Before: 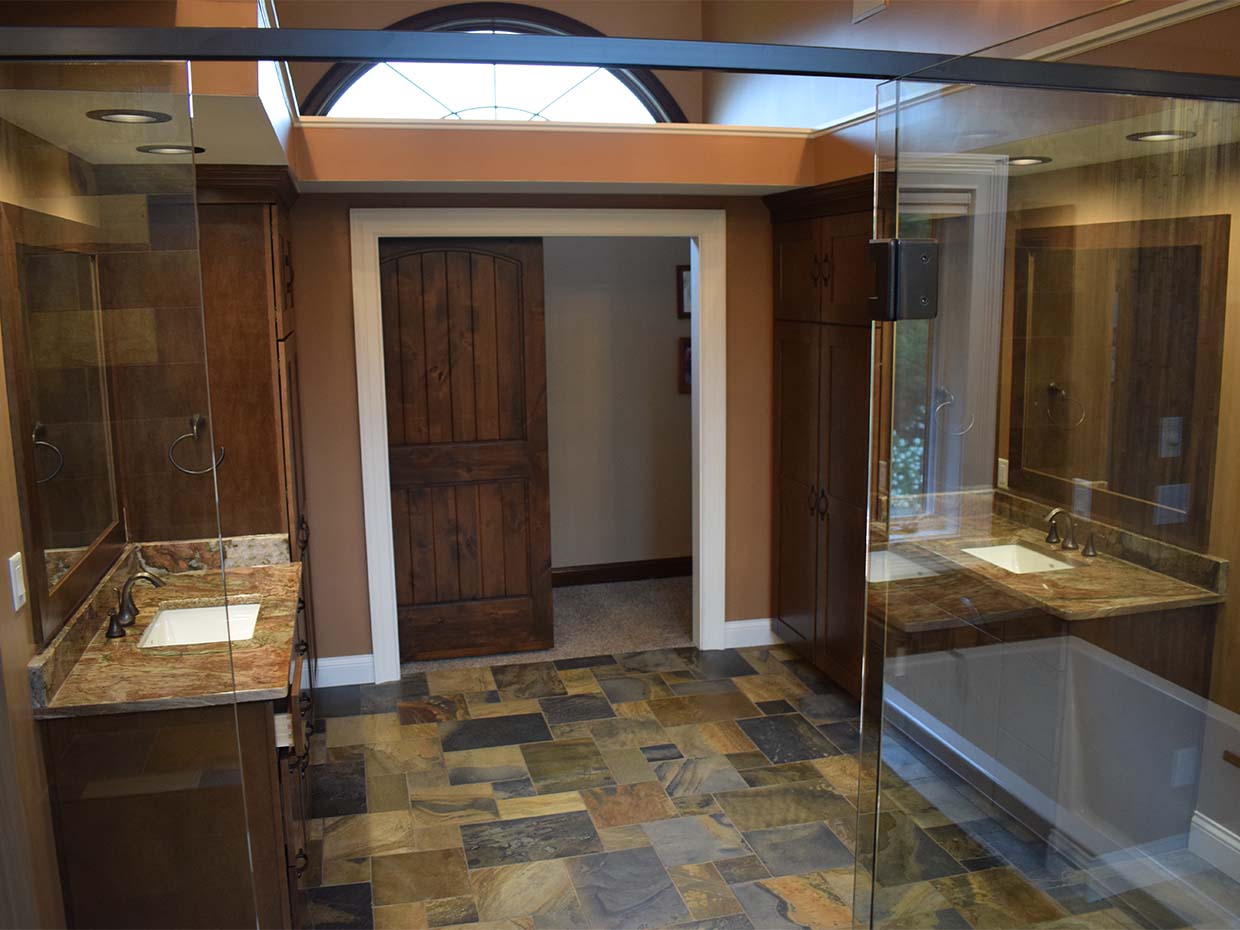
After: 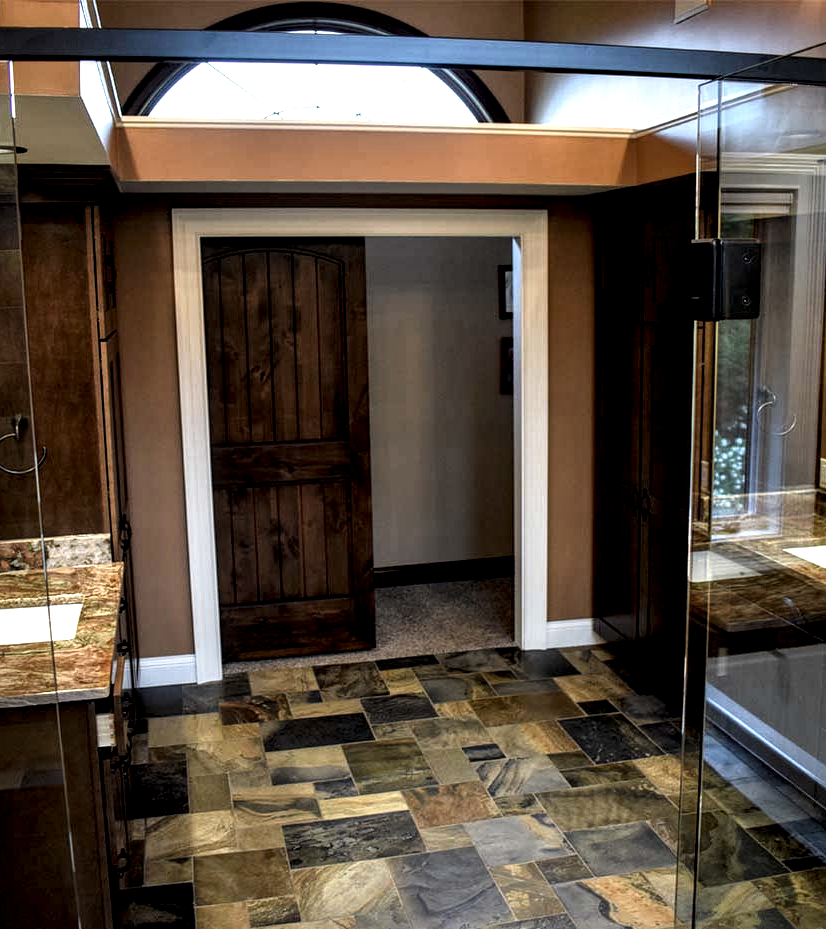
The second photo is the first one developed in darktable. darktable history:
filmic rgb: black relative exposure -8.02 EV, white relative exposure 2.19 EV, hardness 6.96, iterations of high-quality reconstruction 0
crop and rotate: left 14.368%, right 18.991%
local contrast: highlights 22%, shadows 72%, detail 171%
